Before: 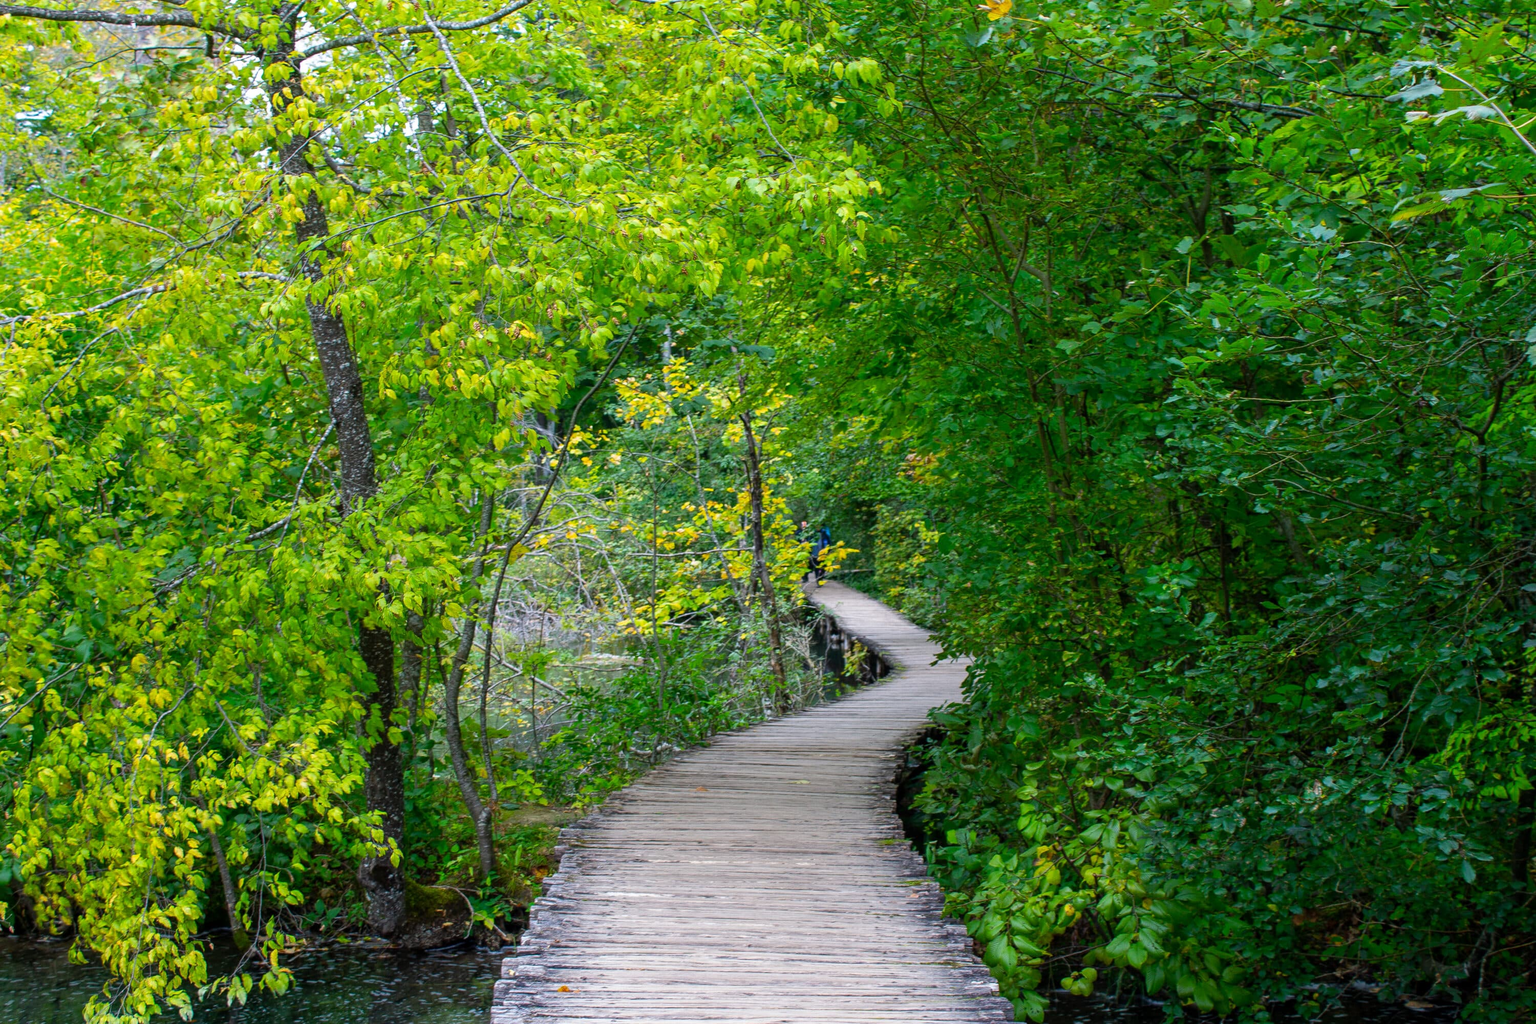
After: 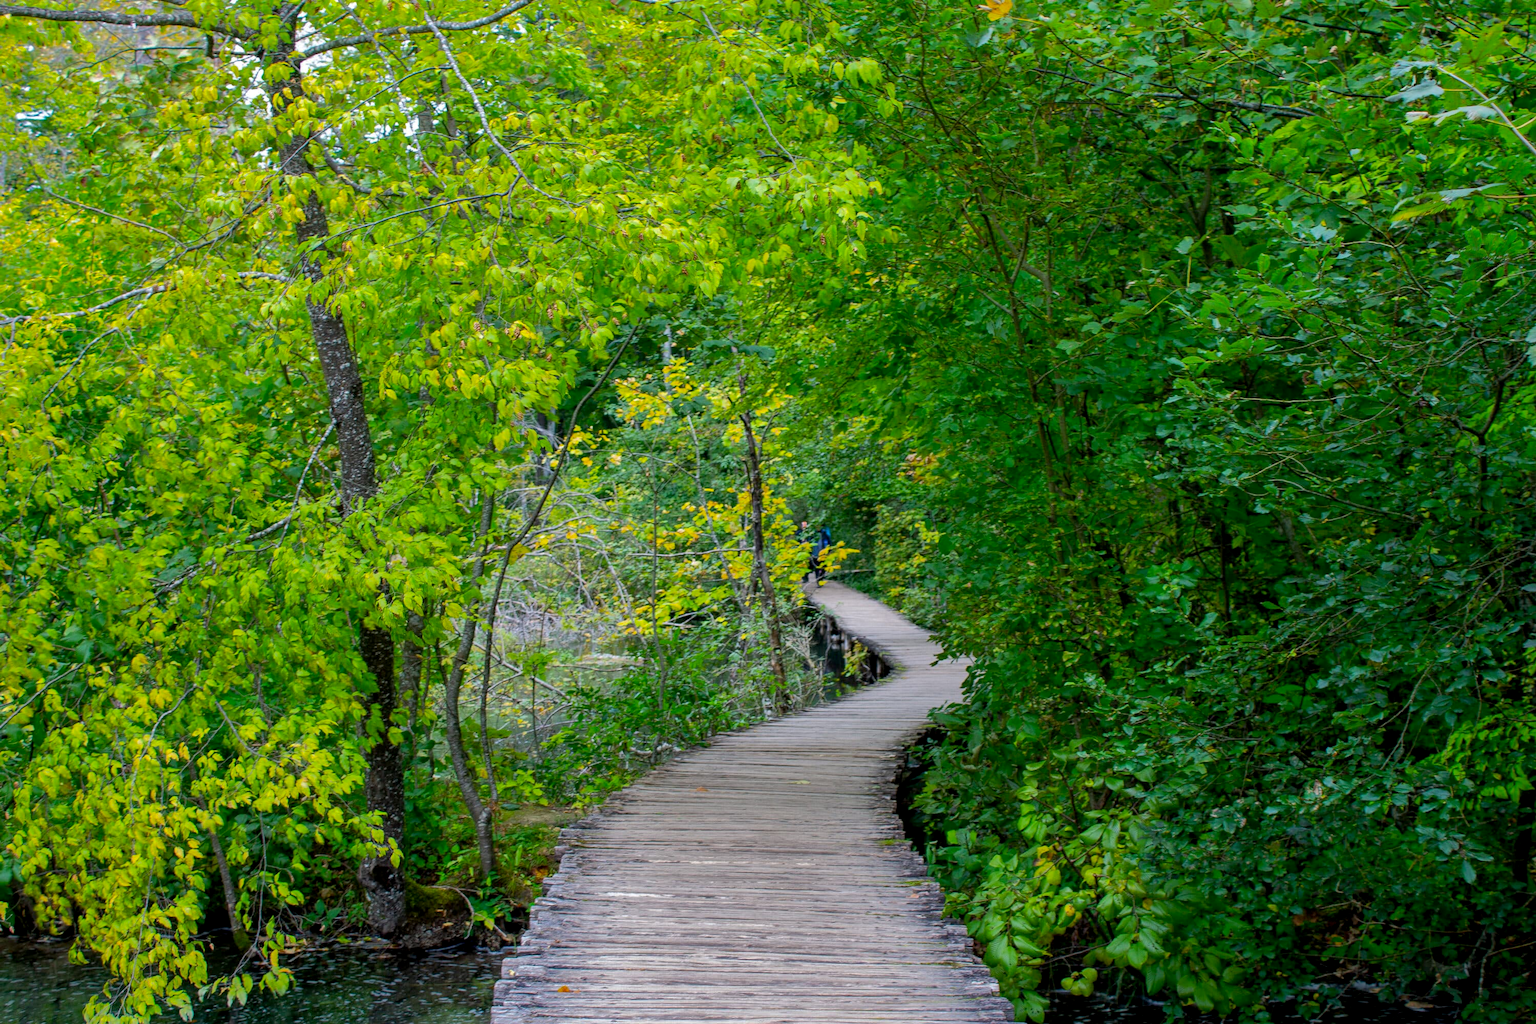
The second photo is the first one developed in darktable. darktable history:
shadows and highlights: shadows 25, highlights -70
exposure: black level correction 0.004, exposure 0.014 EV, compensate highlight preservation false
